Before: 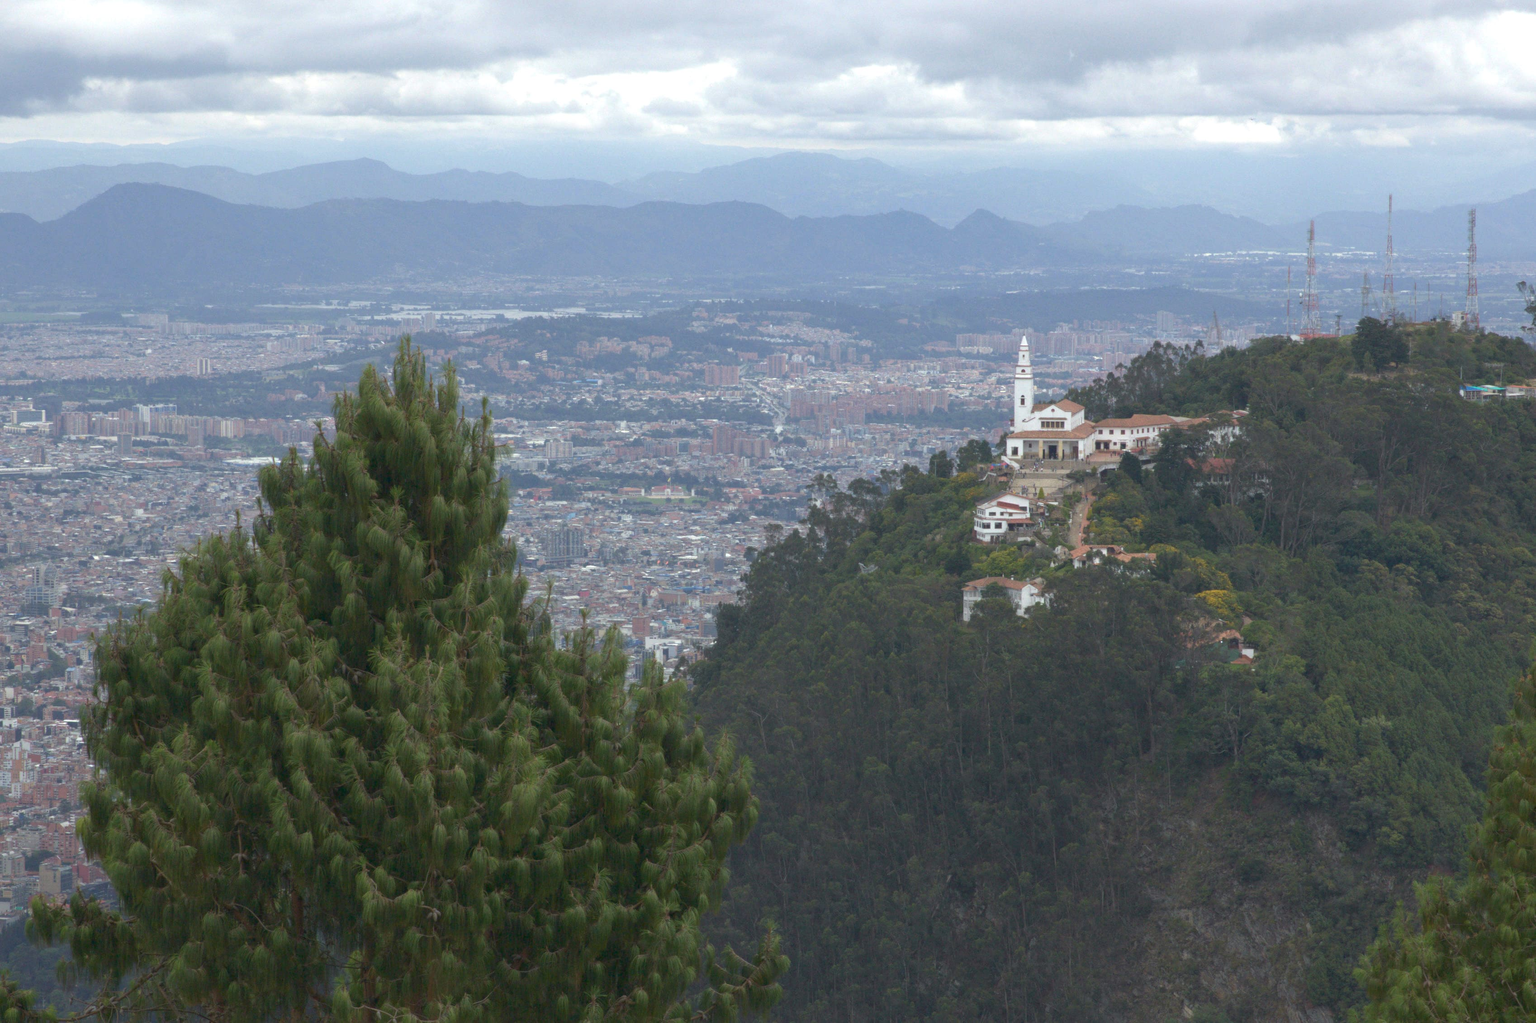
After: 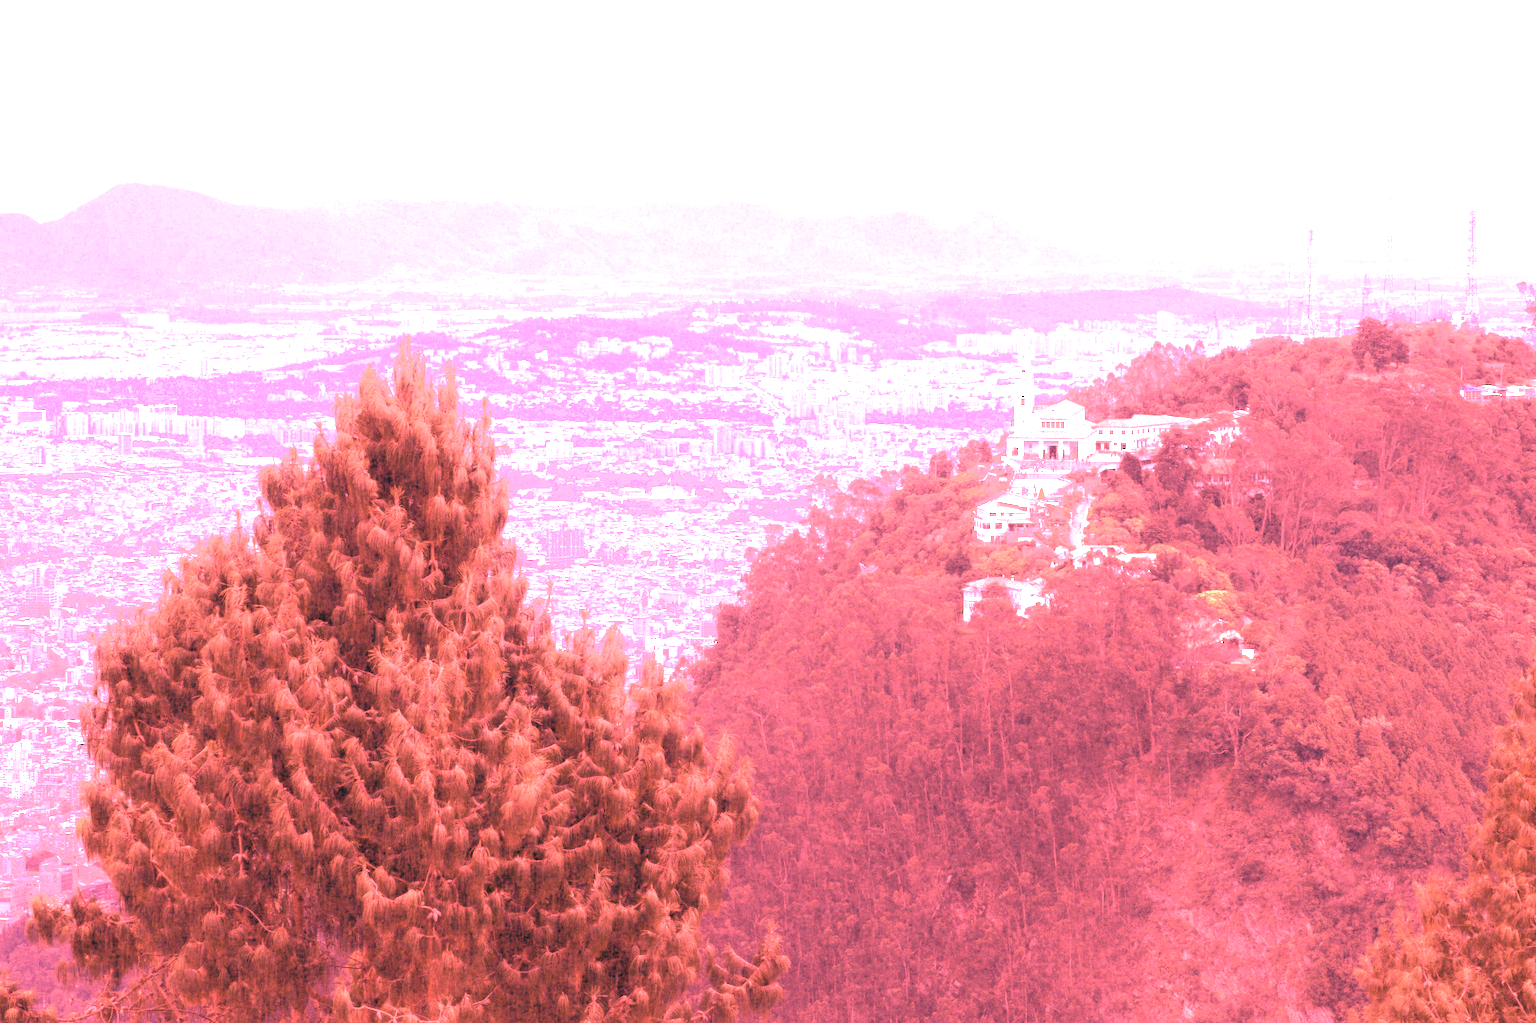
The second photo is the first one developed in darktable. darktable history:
shadows and highlights: shadows 0, highlights 40
white balance: red 4.26, blue 1.802
color correction: highlights a* 5.59, highlights b* 5.24, saturation 0.68
